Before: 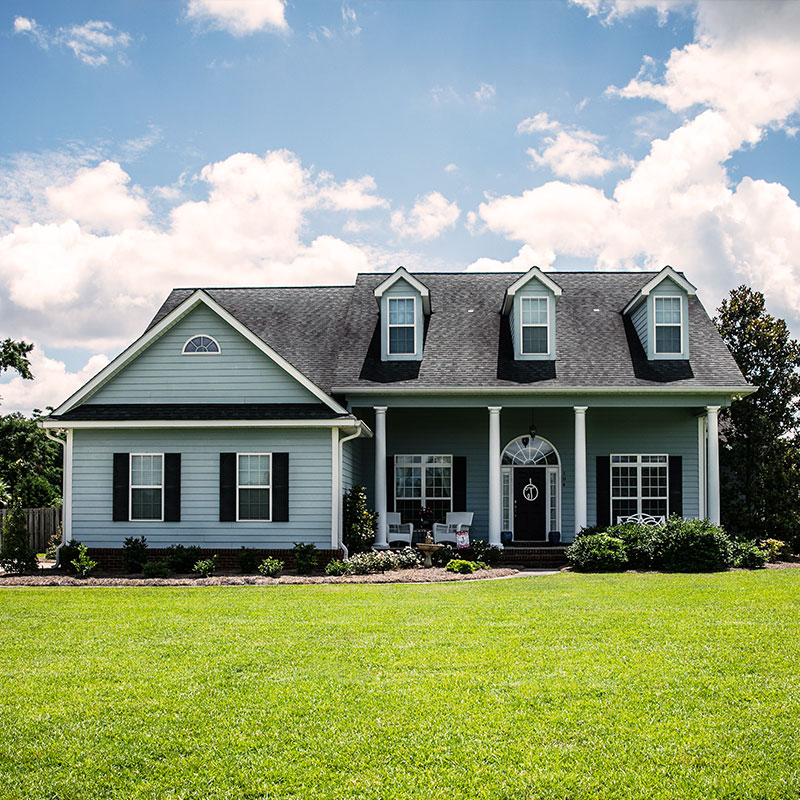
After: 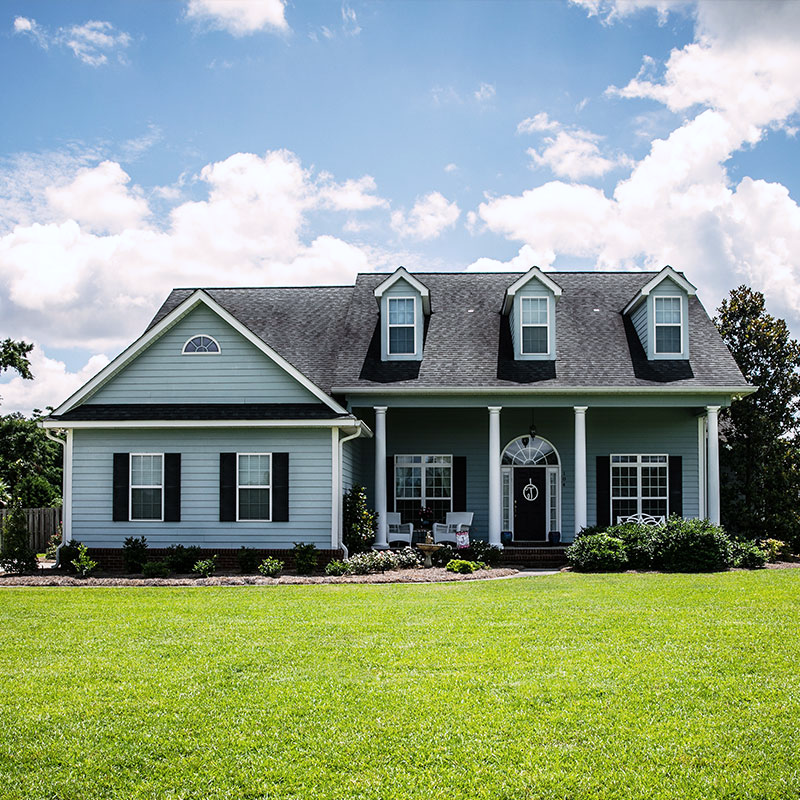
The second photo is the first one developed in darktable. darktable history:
white balance: red 0.976, blue 1.04
color correction: saturation 0.98
